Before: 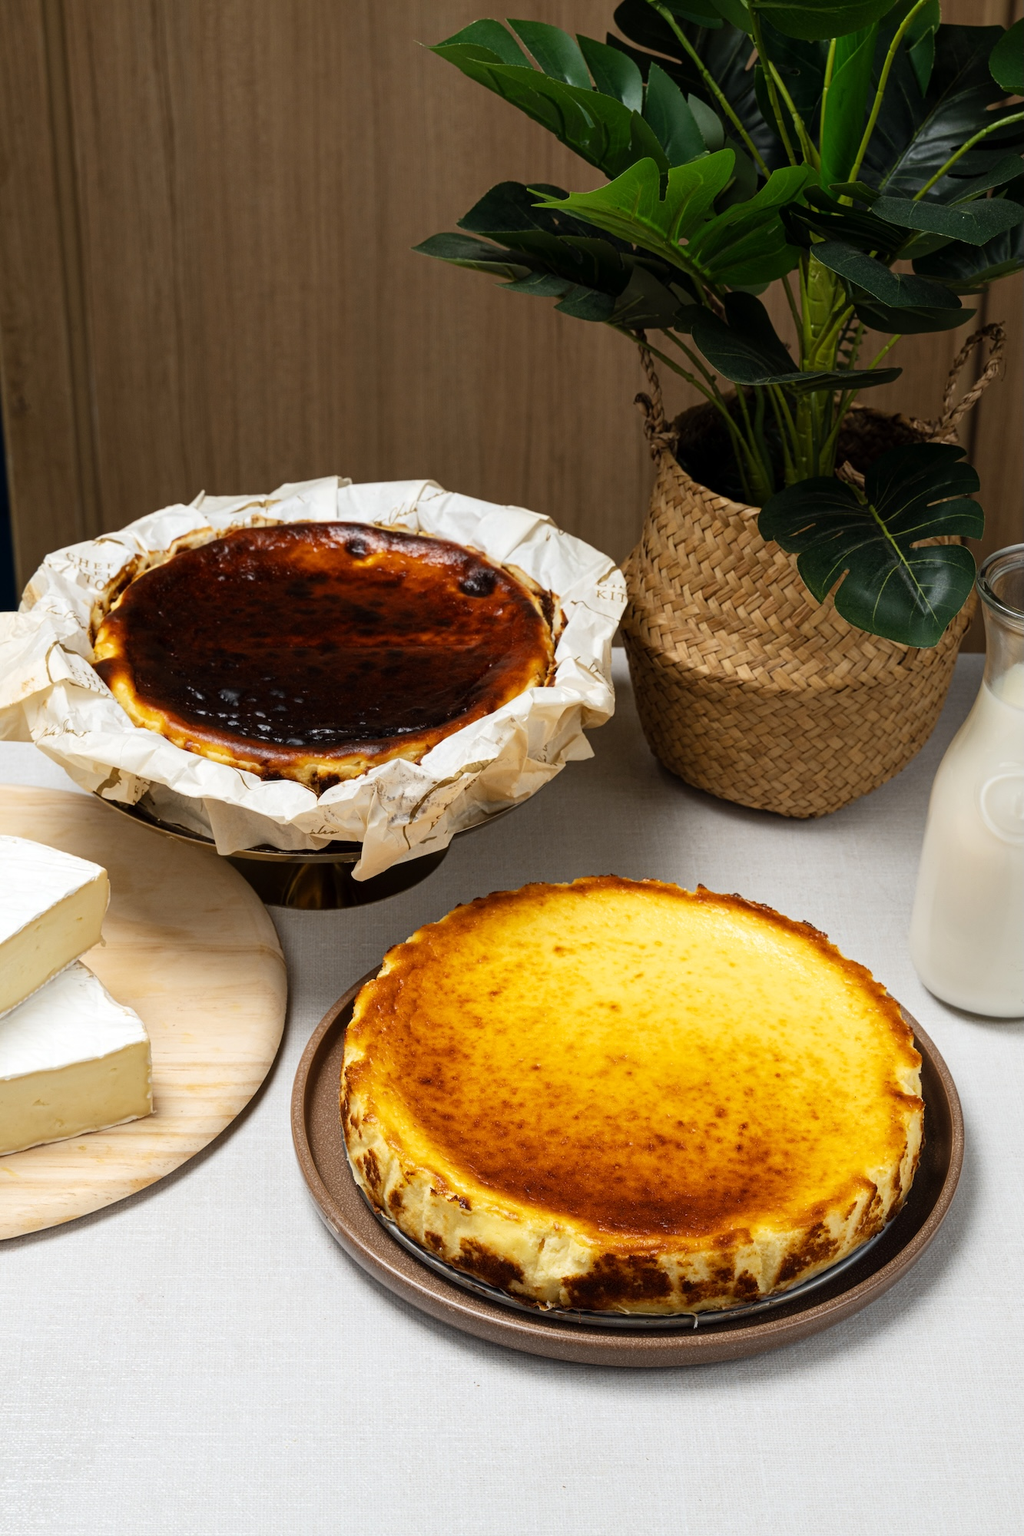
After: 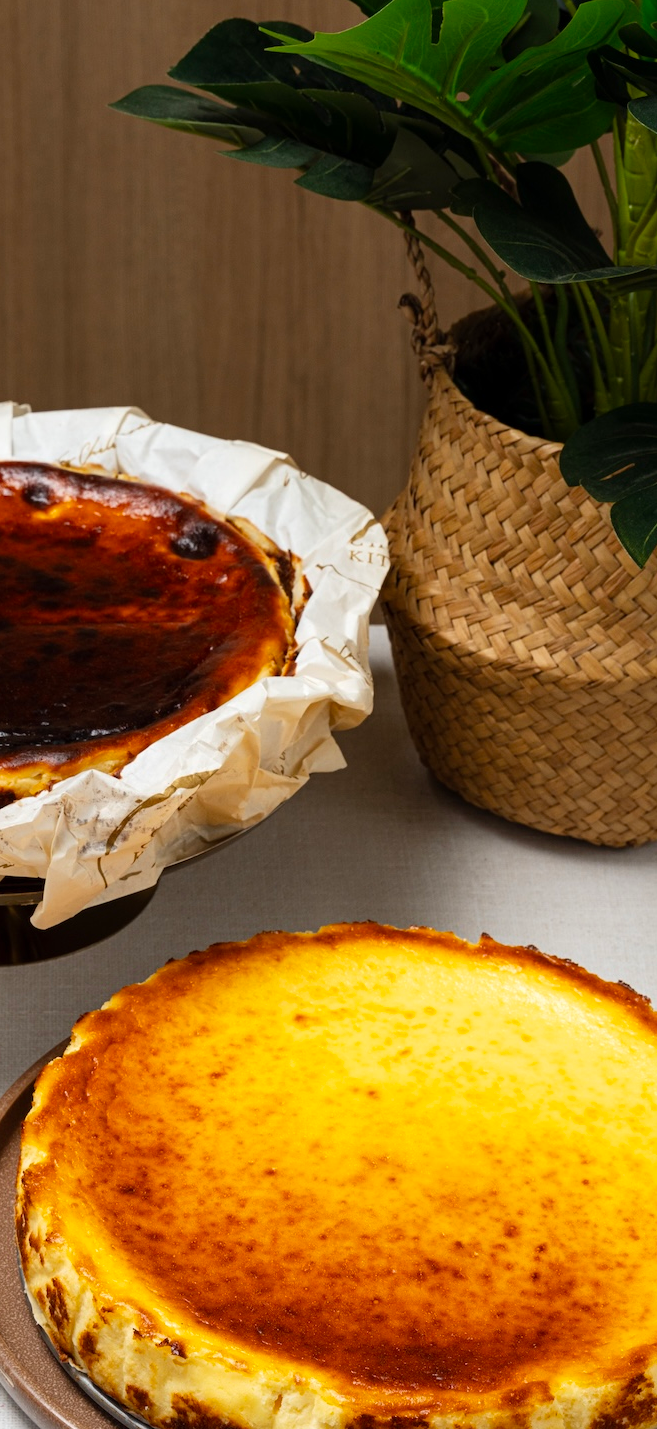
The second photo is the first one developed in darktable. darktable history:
crop: left 32.048%, top 10.93%, right 18.653%, bottom 17.602%
